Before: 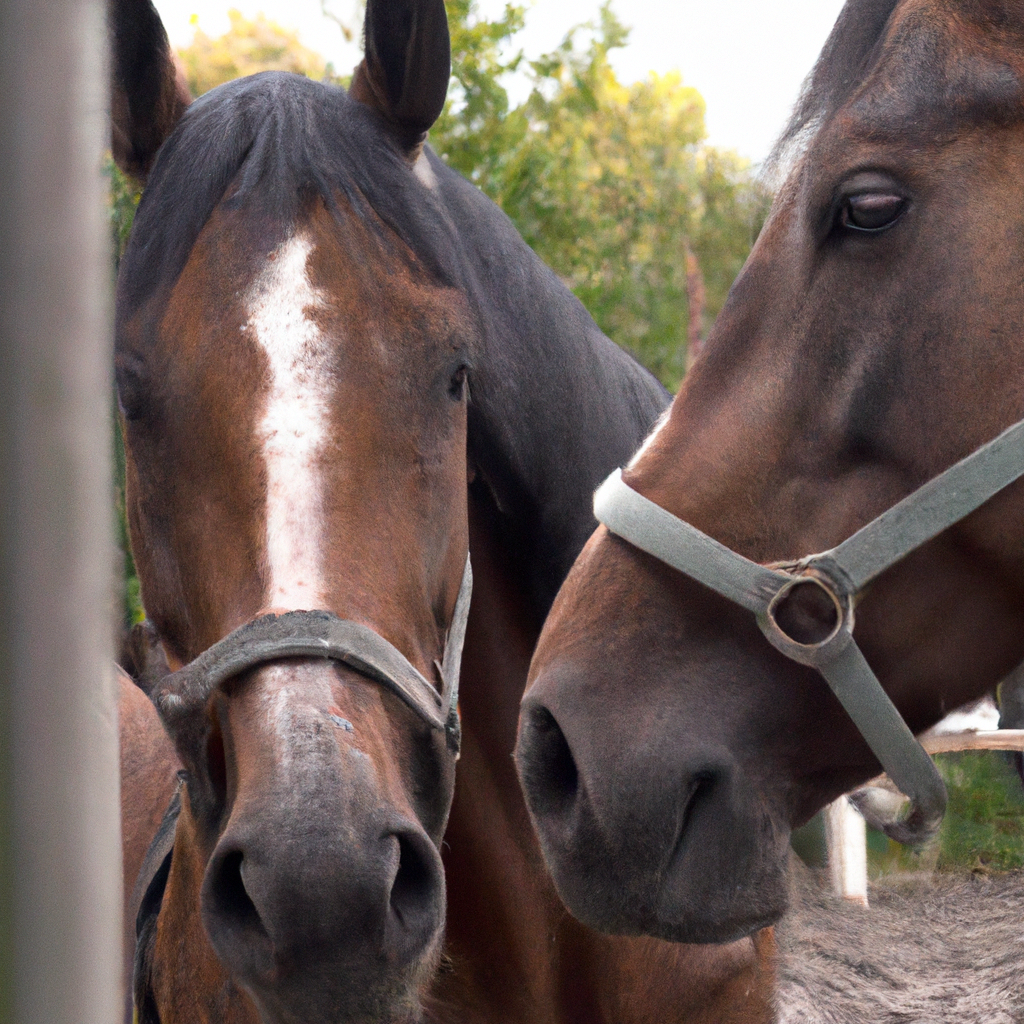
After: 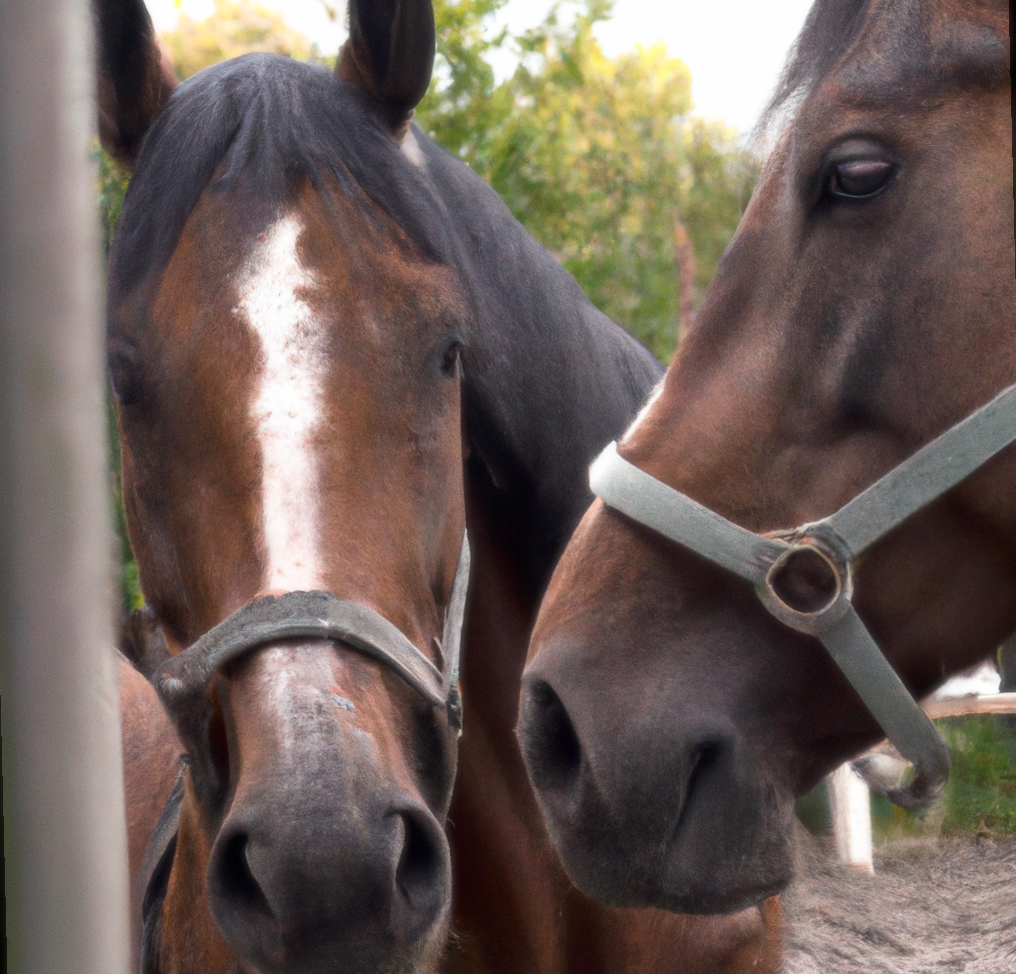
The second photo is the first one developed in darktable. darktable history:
soften: size 19.52%, mix 20.32%
contrast brightness saturation: contrast 0.08, saturation 0.02
rotate and perspective: rotation -1.42°, crop left 0.016, crop right 0.984, crop top 0.035, crop bottom 0.965
